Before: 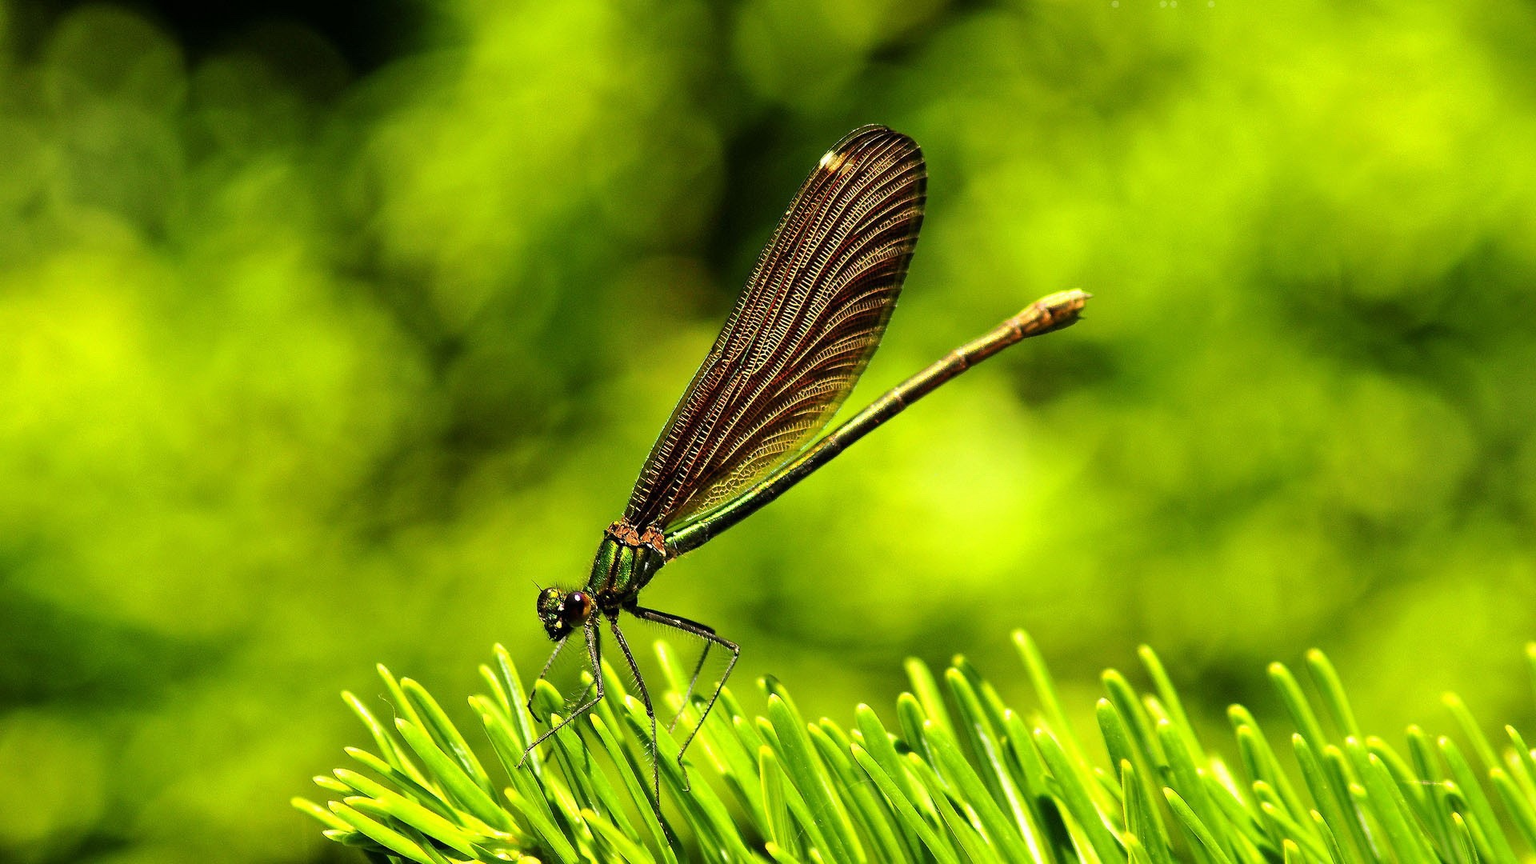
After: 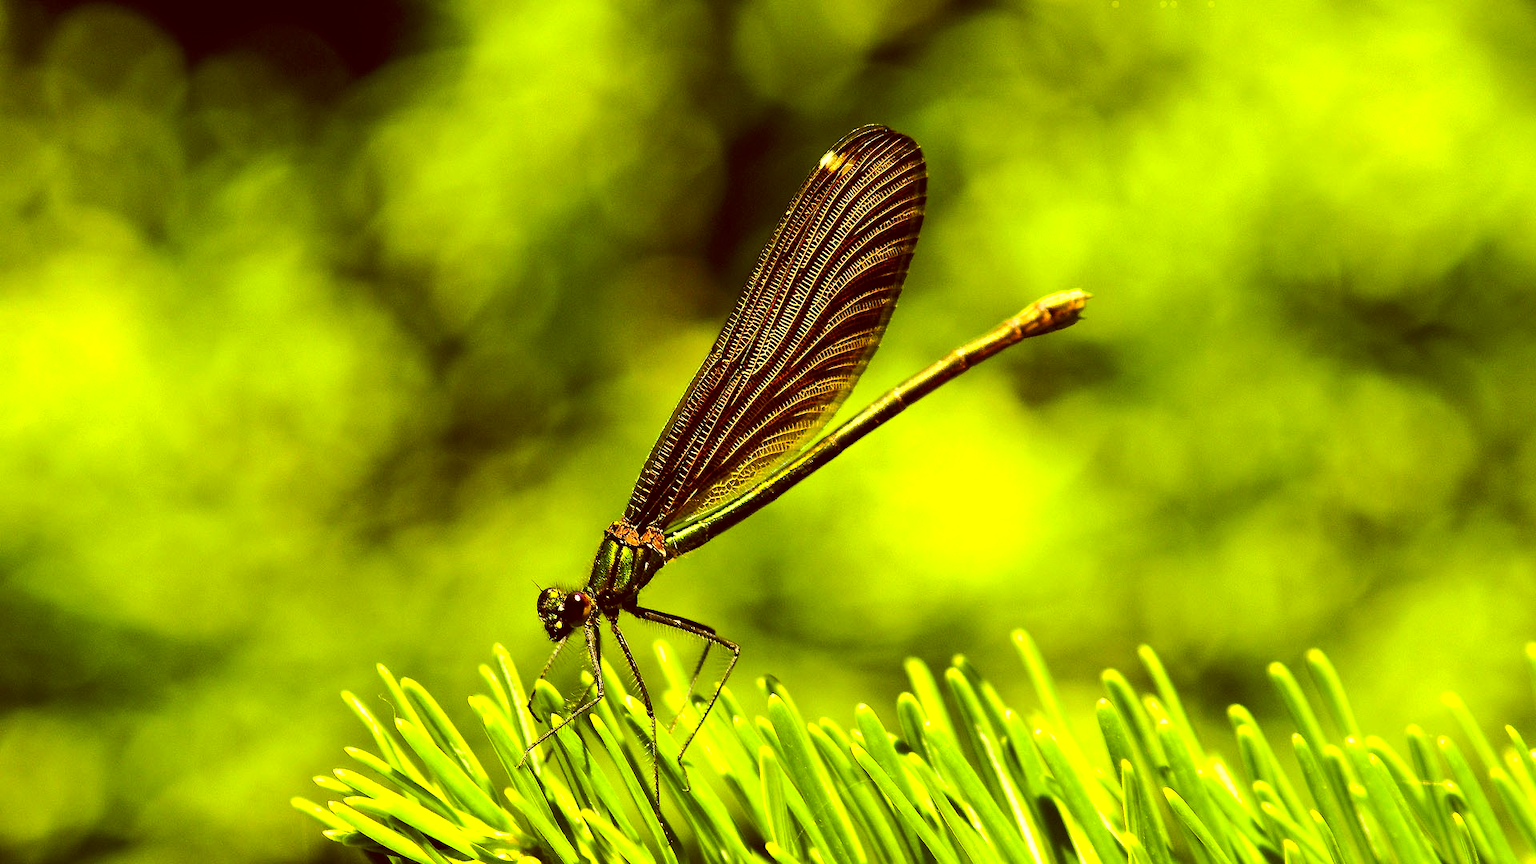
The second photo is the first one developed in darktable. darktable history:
tone equalizer: -8 EV -0.438 EV, -7 EV -0.356 EV, -6 EV -0.363 EV, -5 EV -0.237 EV, -3 EV 0.252 EV, -2 EV 0.362 EV, -1 EV 0.394 EV, +0 EV 0.426 EV, edges refinement/feathering 500, mask exposure compensation -1.57 EV, preserve details no
color correction: highlights a* 0.978, highlights b* 23.83, shadows a* 15.4, shadows b* 24.41
